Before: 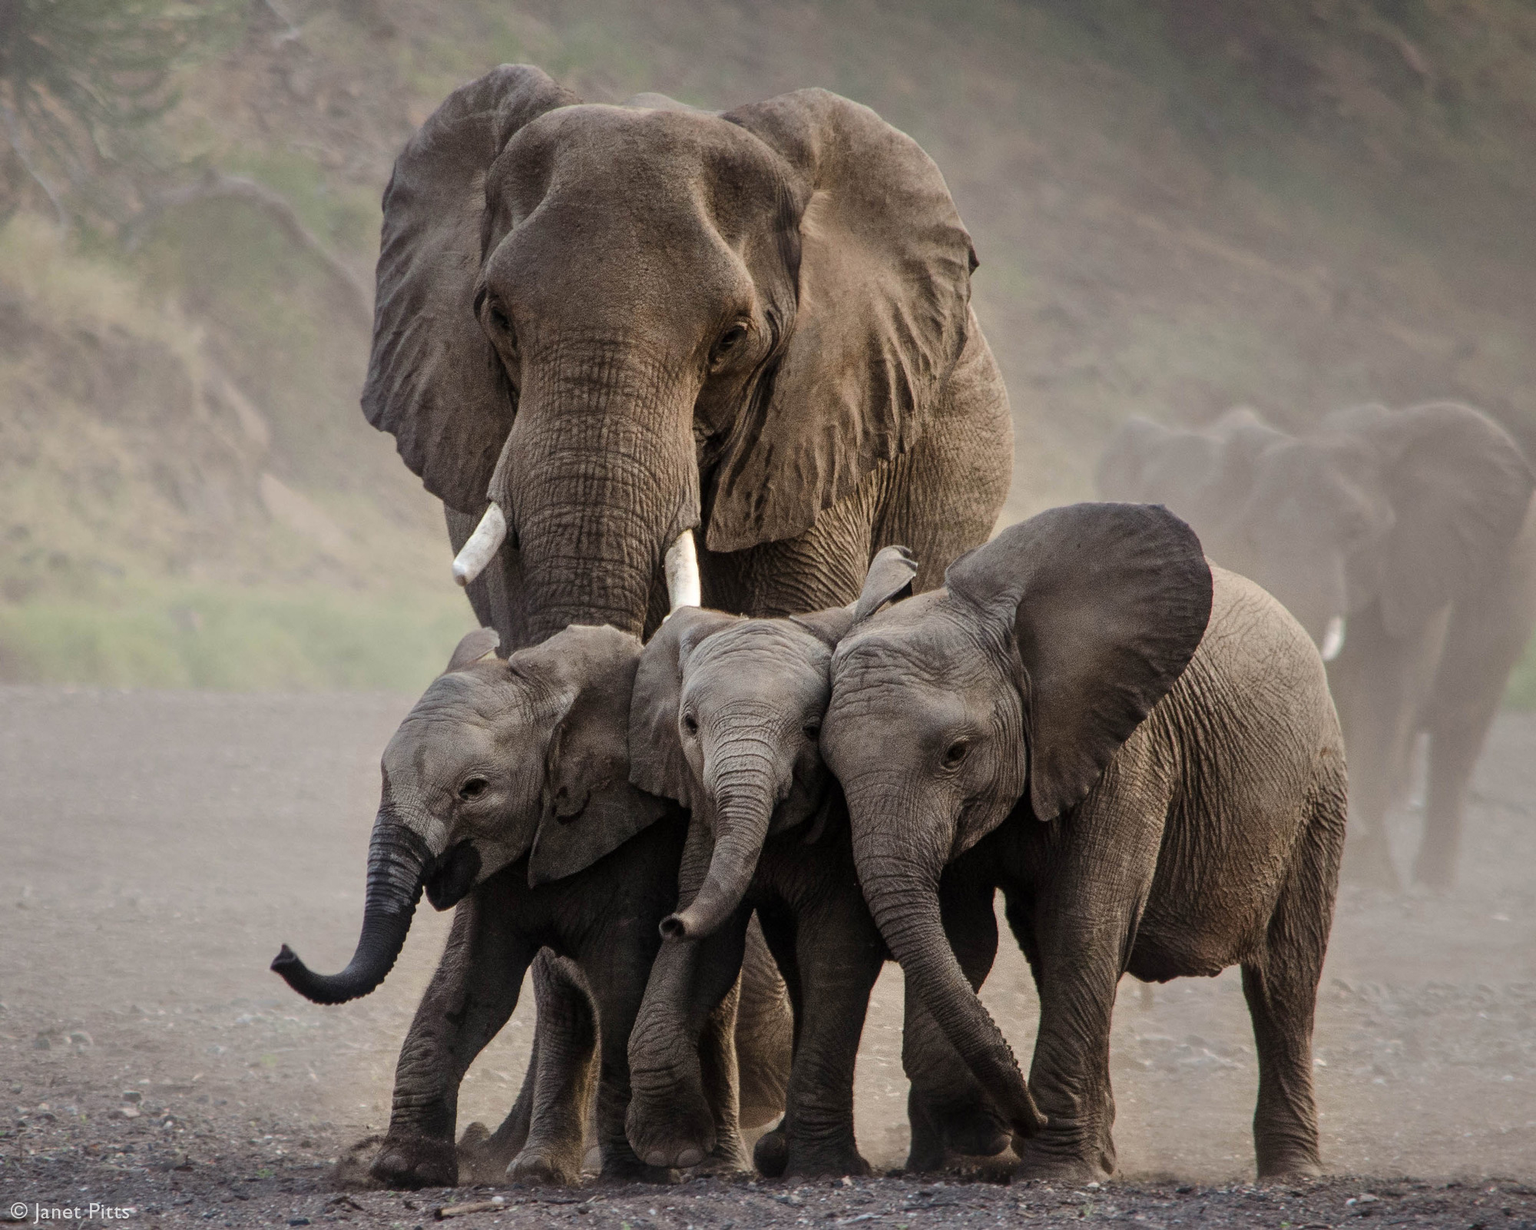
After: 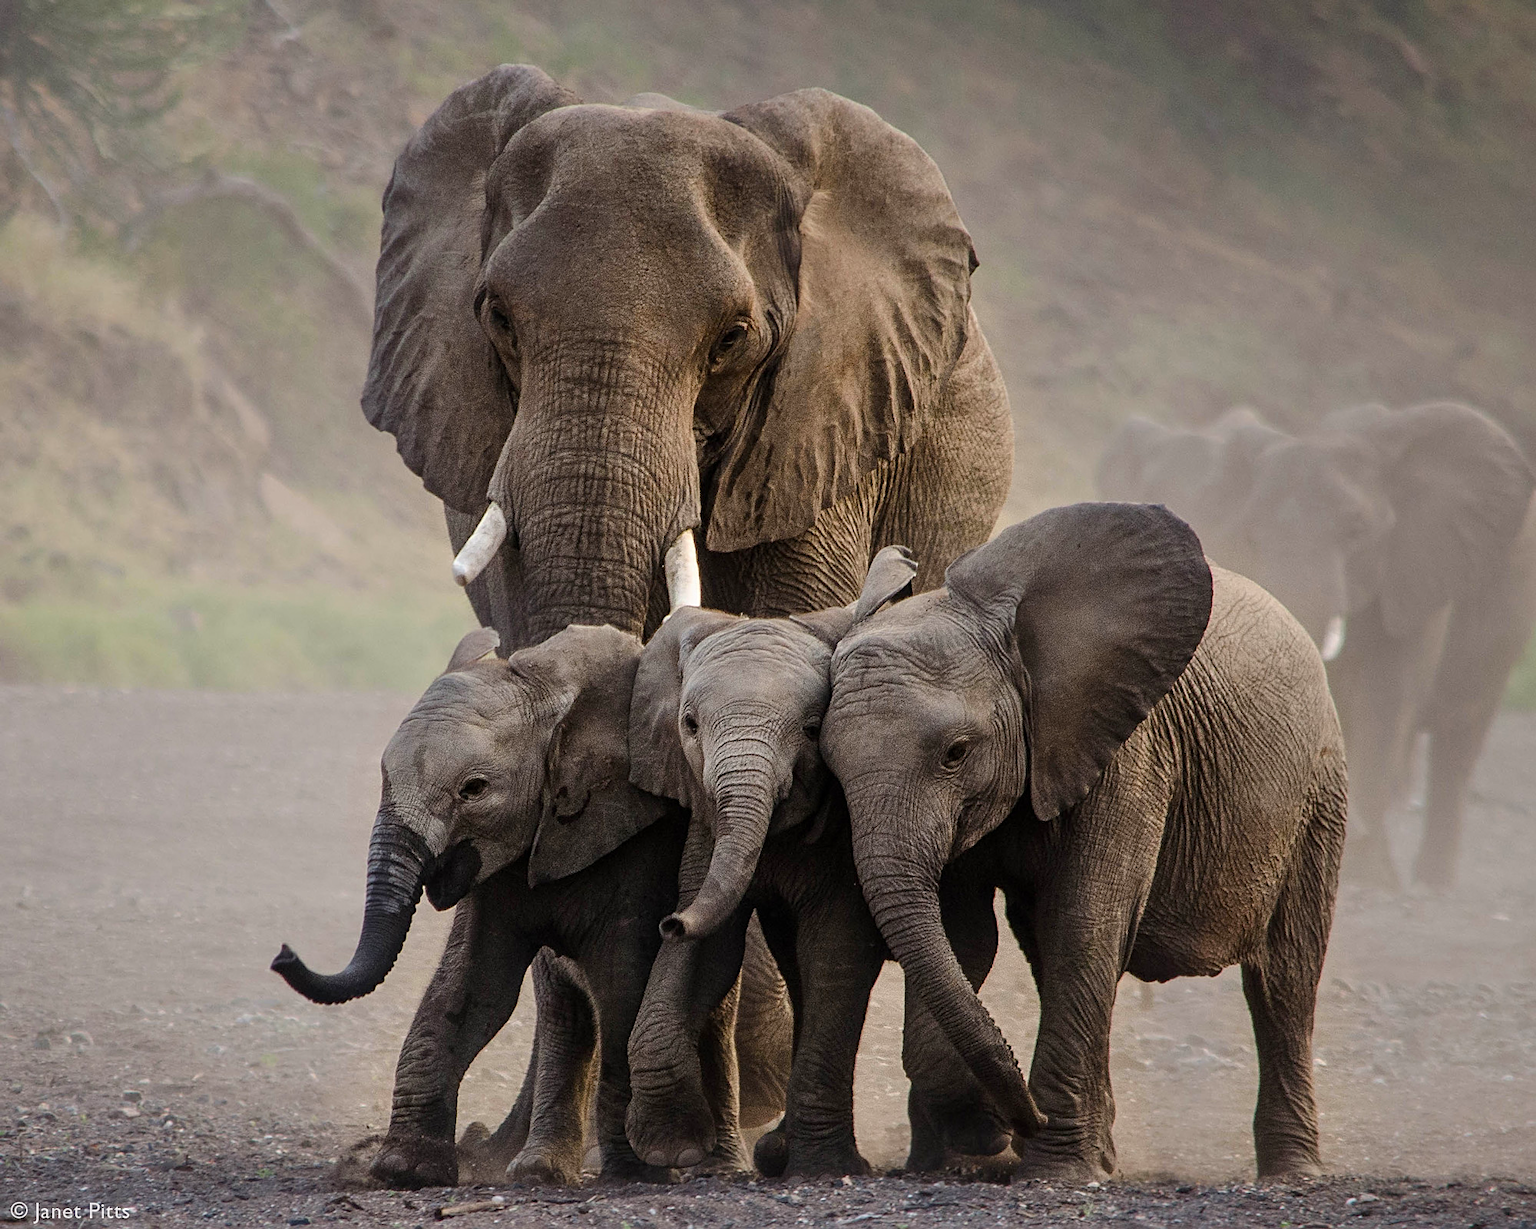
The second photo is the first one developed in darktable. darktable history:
exposure: exposure -0.054 EV, compensate exposure bias true, compensate highlight preservation false
color balance rgb: highlights gain › chroma 0.216%, highlights gain › hue 331.01°, perceptual saturation grading › global saturation 19.619%
sharpen: on, module defaults
base curve: curves: ch0 [(0, 0) (0.283, 0.295) (1, 1)], preserve colors none
